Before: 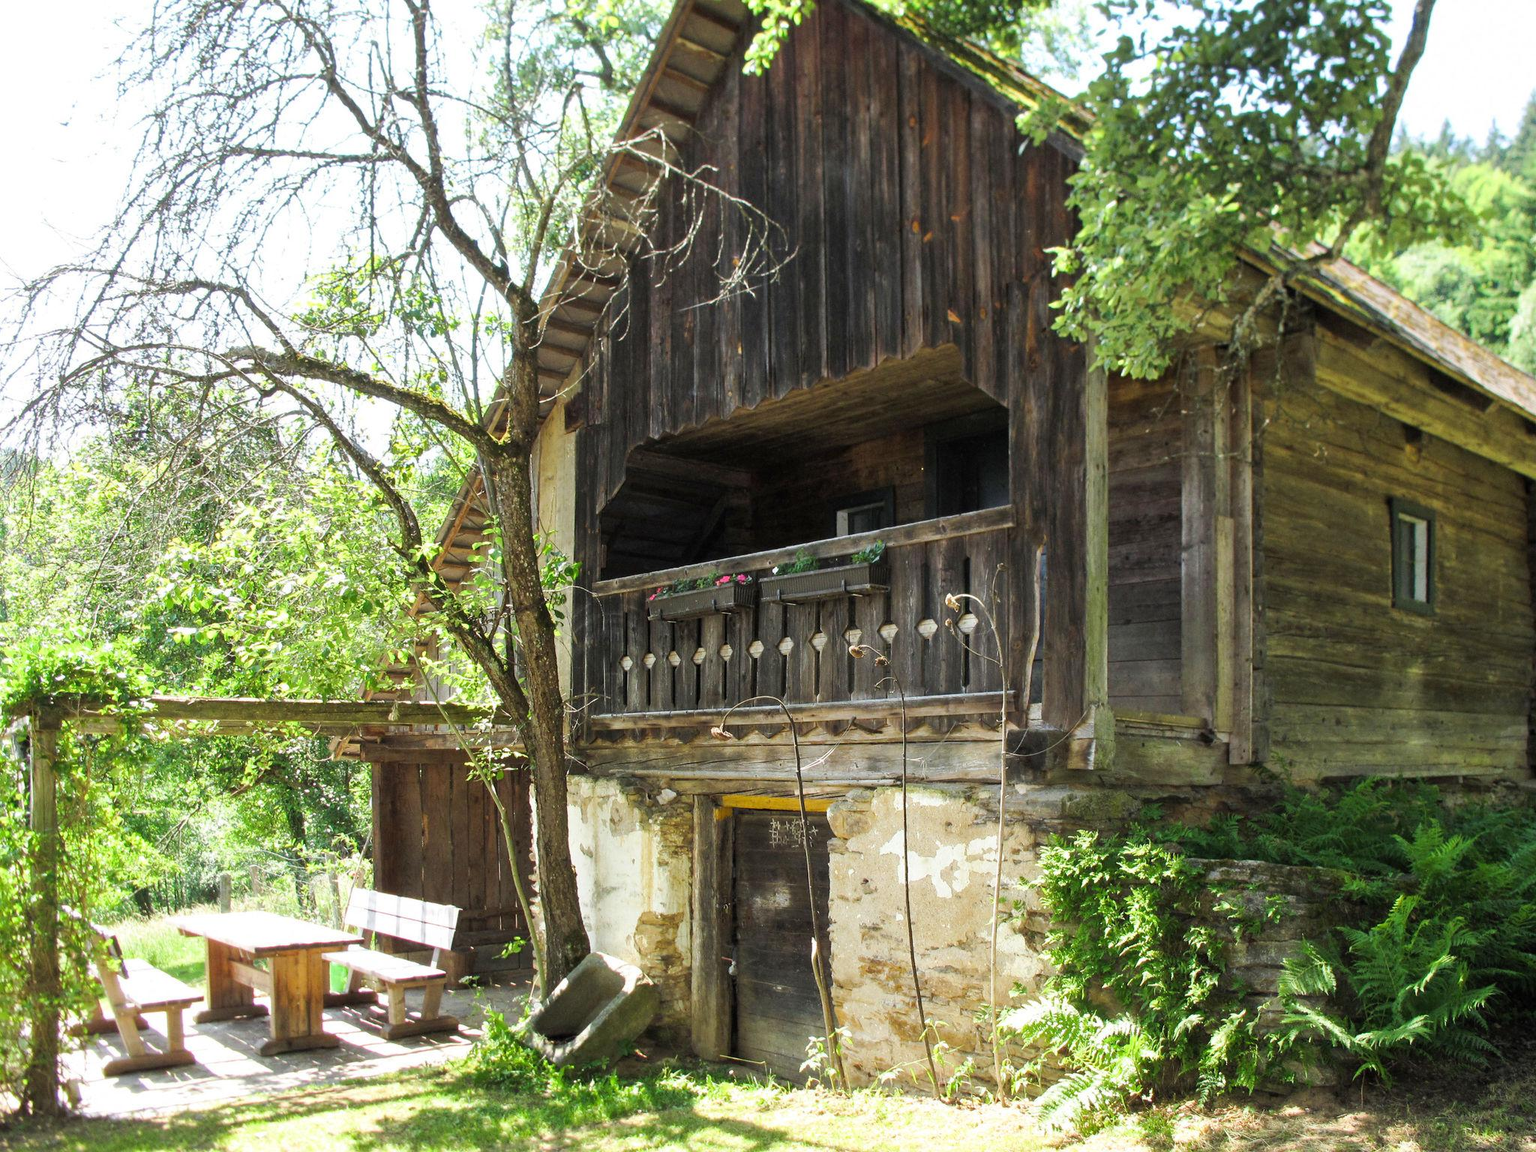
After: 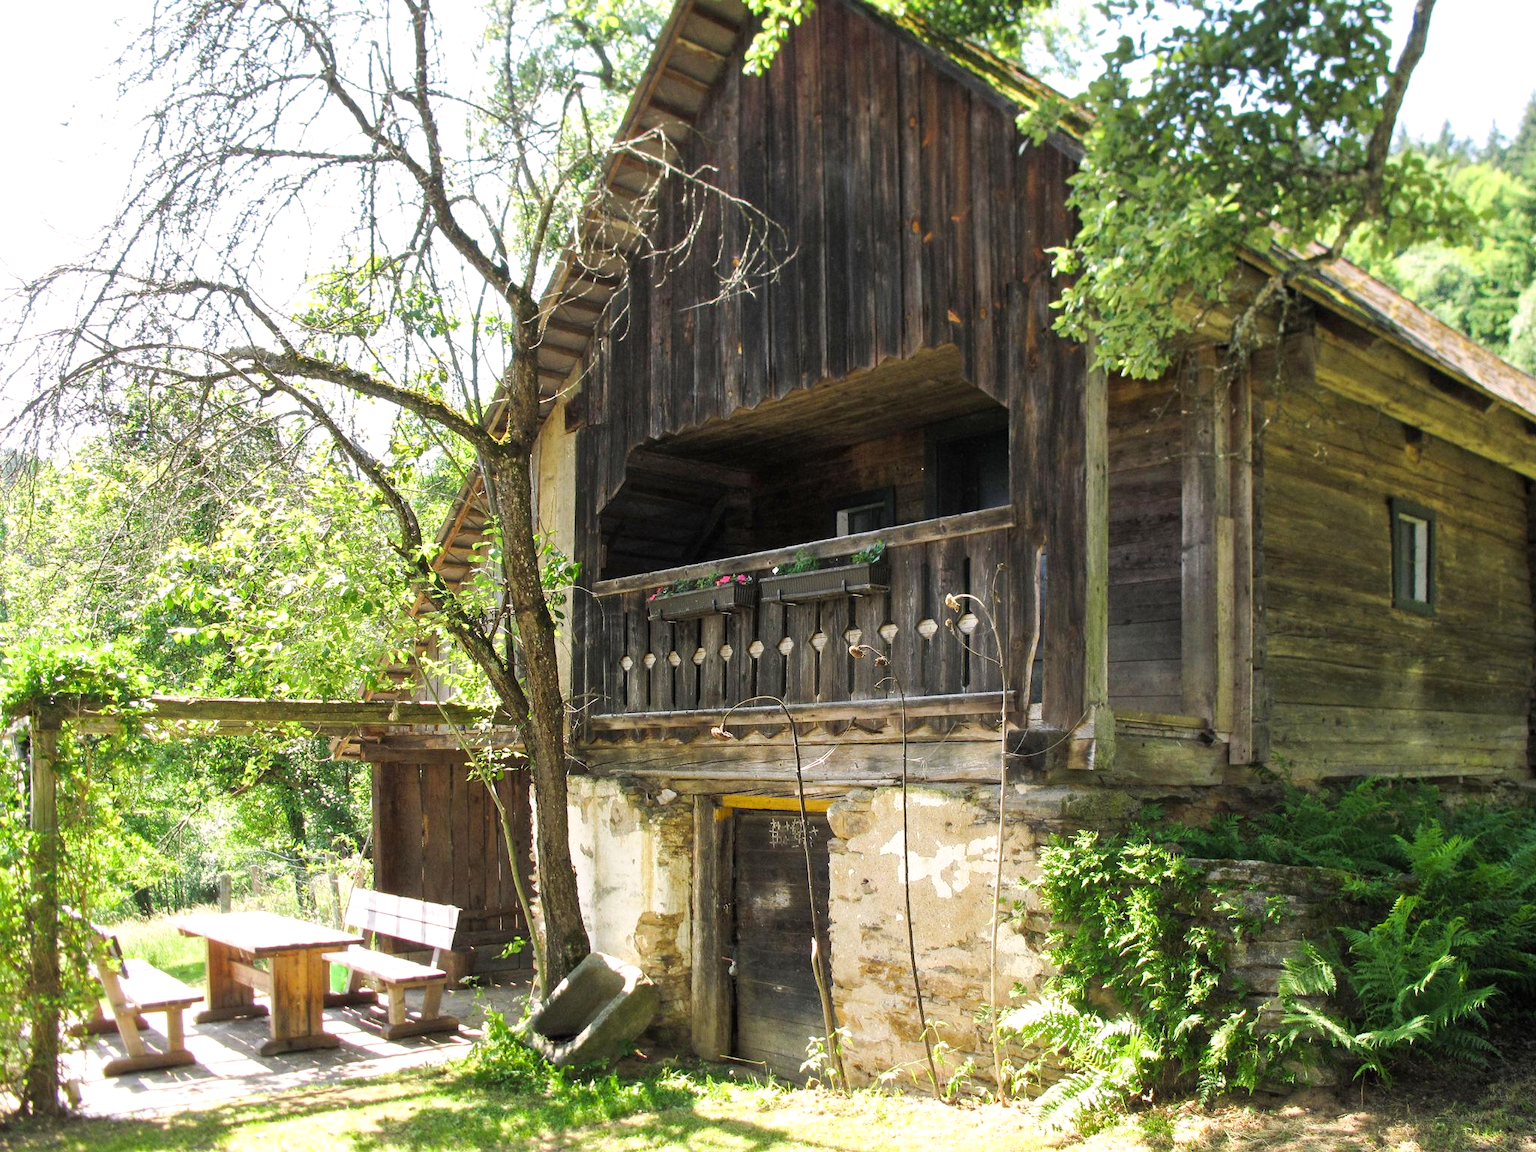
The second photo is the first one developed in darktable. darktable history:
color balance rgb: shadows lift › hue 84.74°, highlights gain › chroma 0.984%, highlights gain › hue 24.32°, perceptual saturation grading › global saturation 0.749%, perceptual brilliance grading › global brilliance 2.926%
